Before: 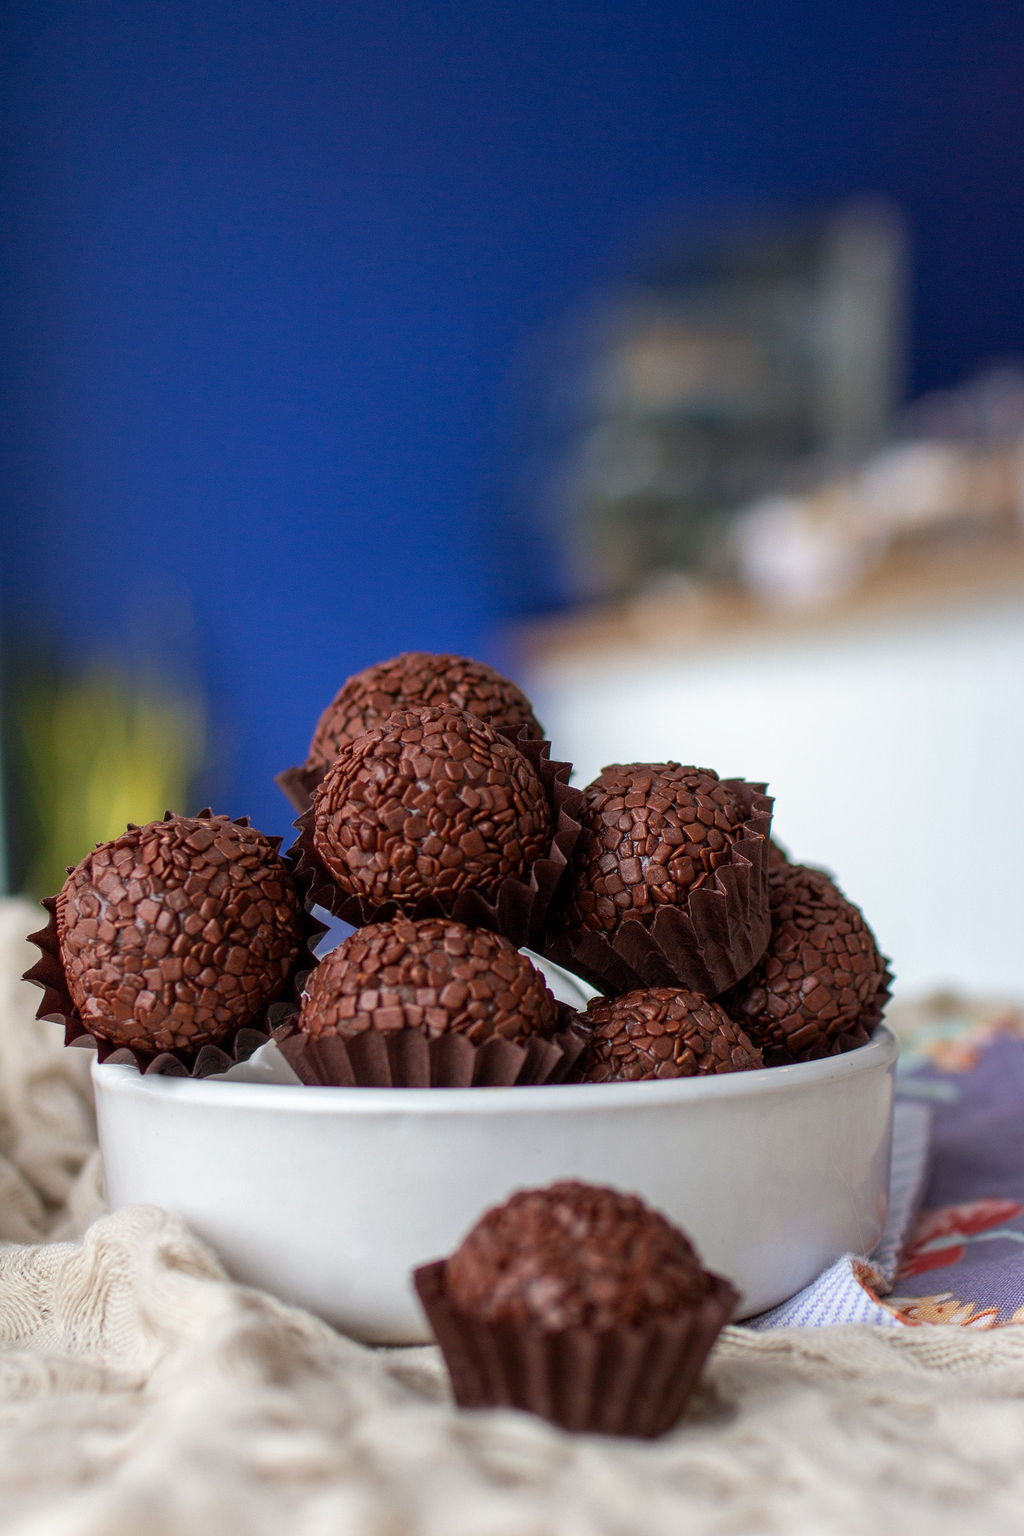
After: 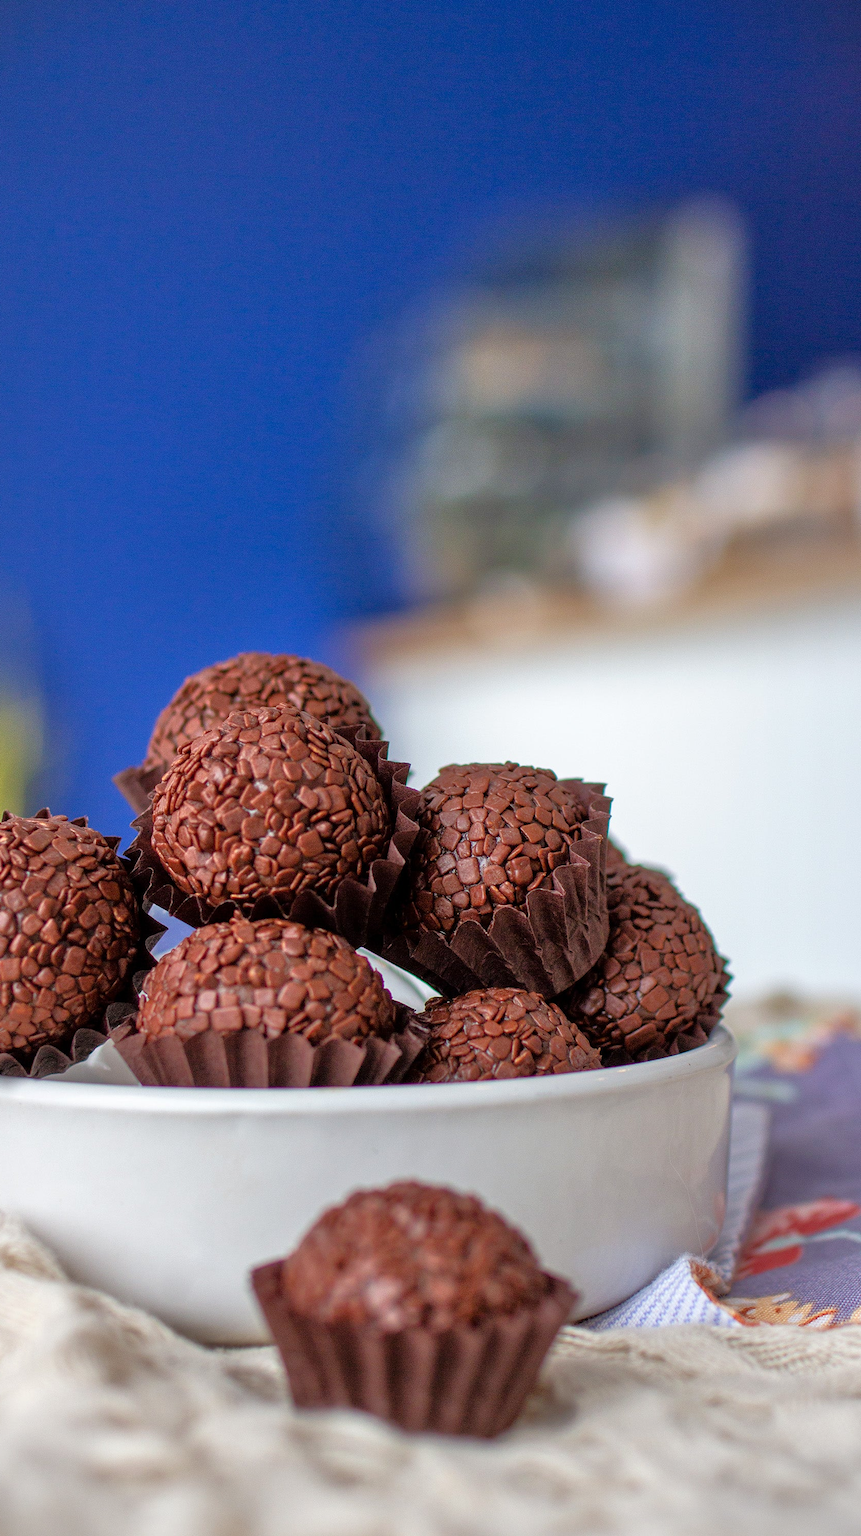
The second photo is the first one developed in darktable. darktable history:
tone equalizer: -7 EV 0.158 EV, -6 EV 0.614 EV, -5 EV 1.15 EV, -4 EV 1.35 EV, -3 EV 1.14 EV, -2 EV 0.6 EV, -1 EV 0.163 EV
exposure: exposure -0.001 EV, compensate highlight preservation false
vignetting: fall-off start 99.6%, brightness -0.693, center (-0.033, -0.042), unbound false
crop: left 15.89%
